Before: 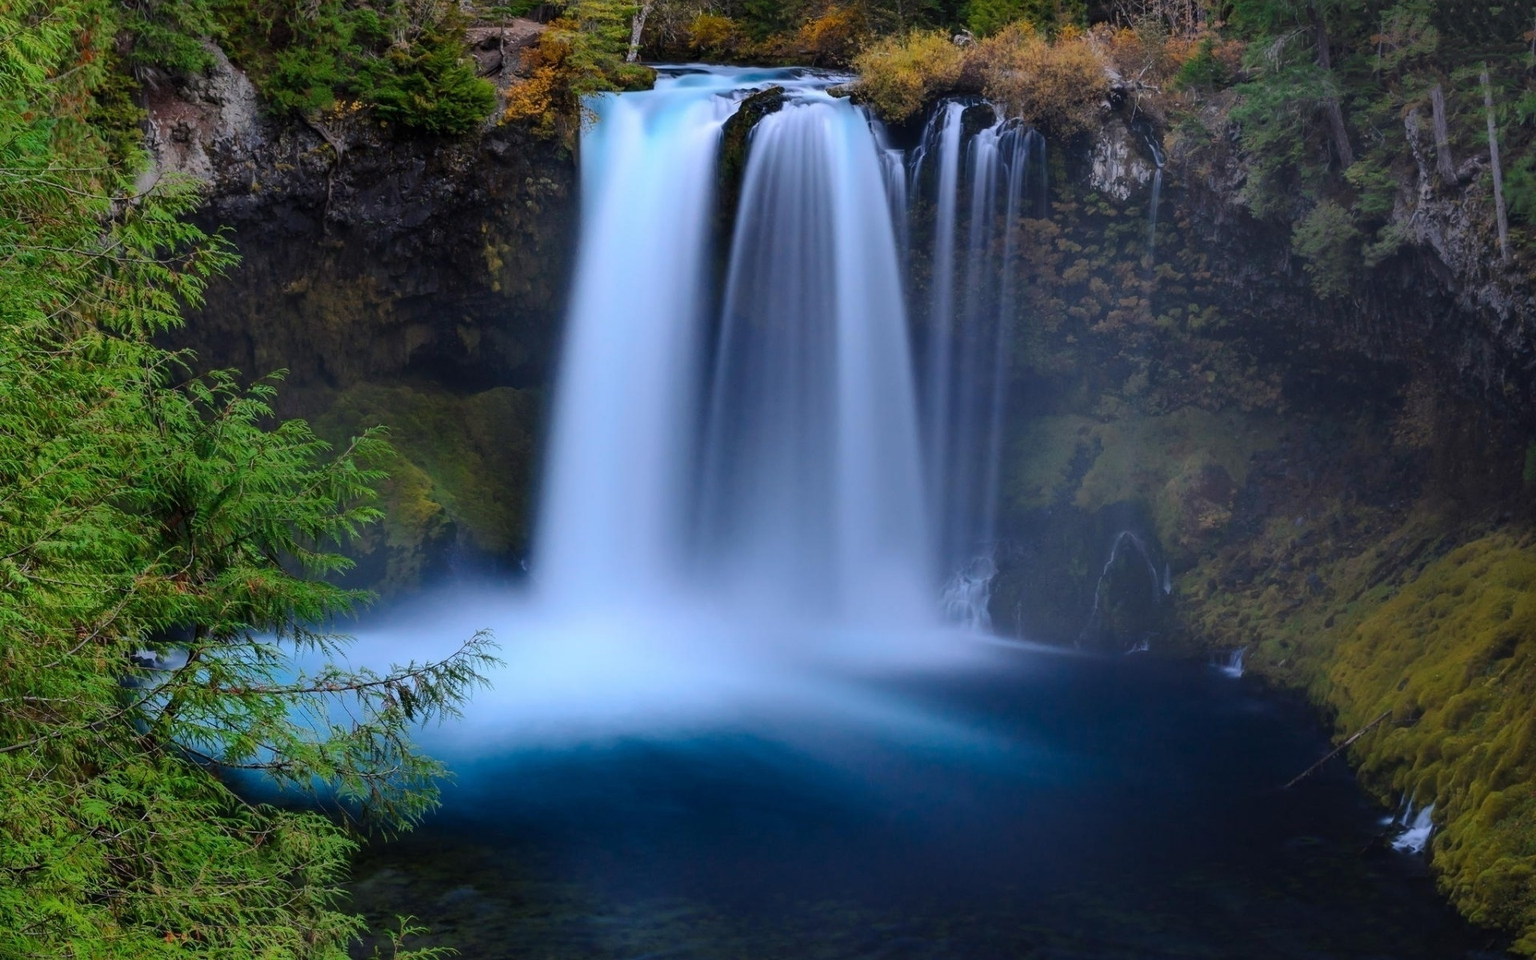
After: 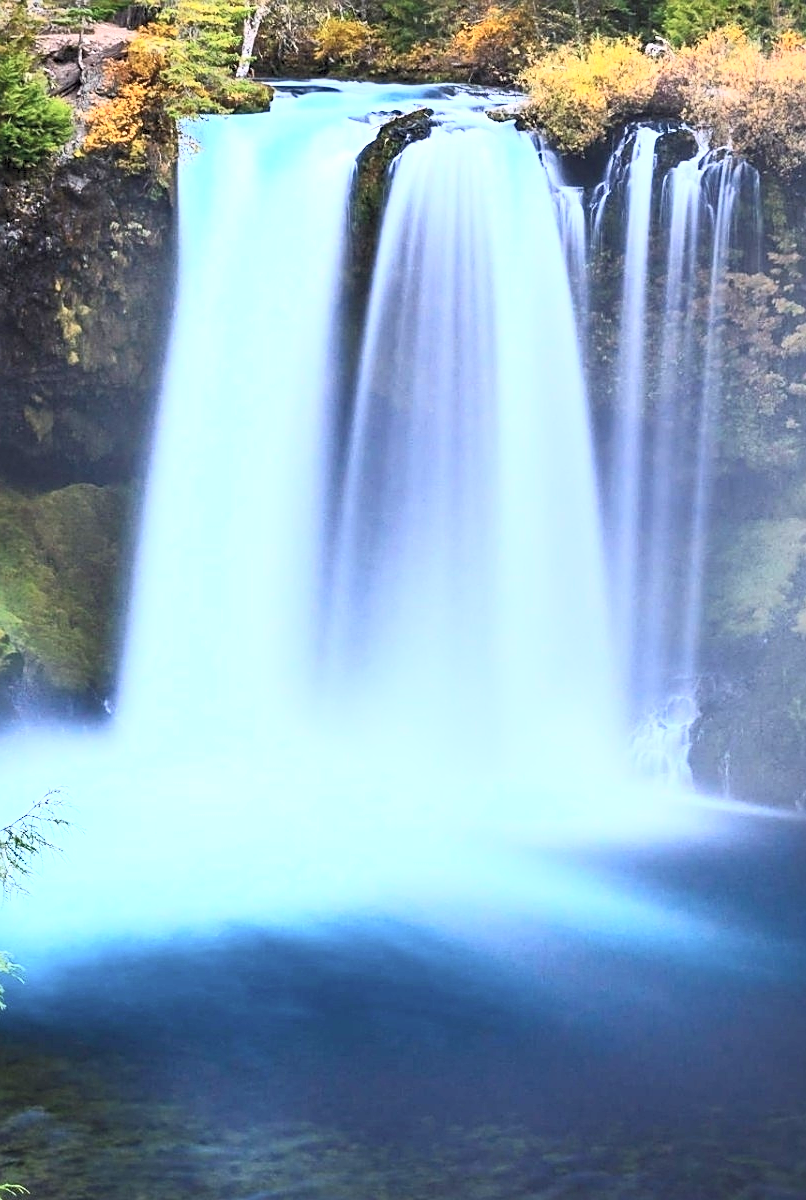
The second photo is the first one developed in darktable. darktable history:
exposure: black level correction 0, exposure 1.17 EV, compensate highlight preservation false
crop: left 28.517%, right 29.496%
sharpen: on, module defaults
contrast brightness saturation: contrast 0.384, brightness 0.523
